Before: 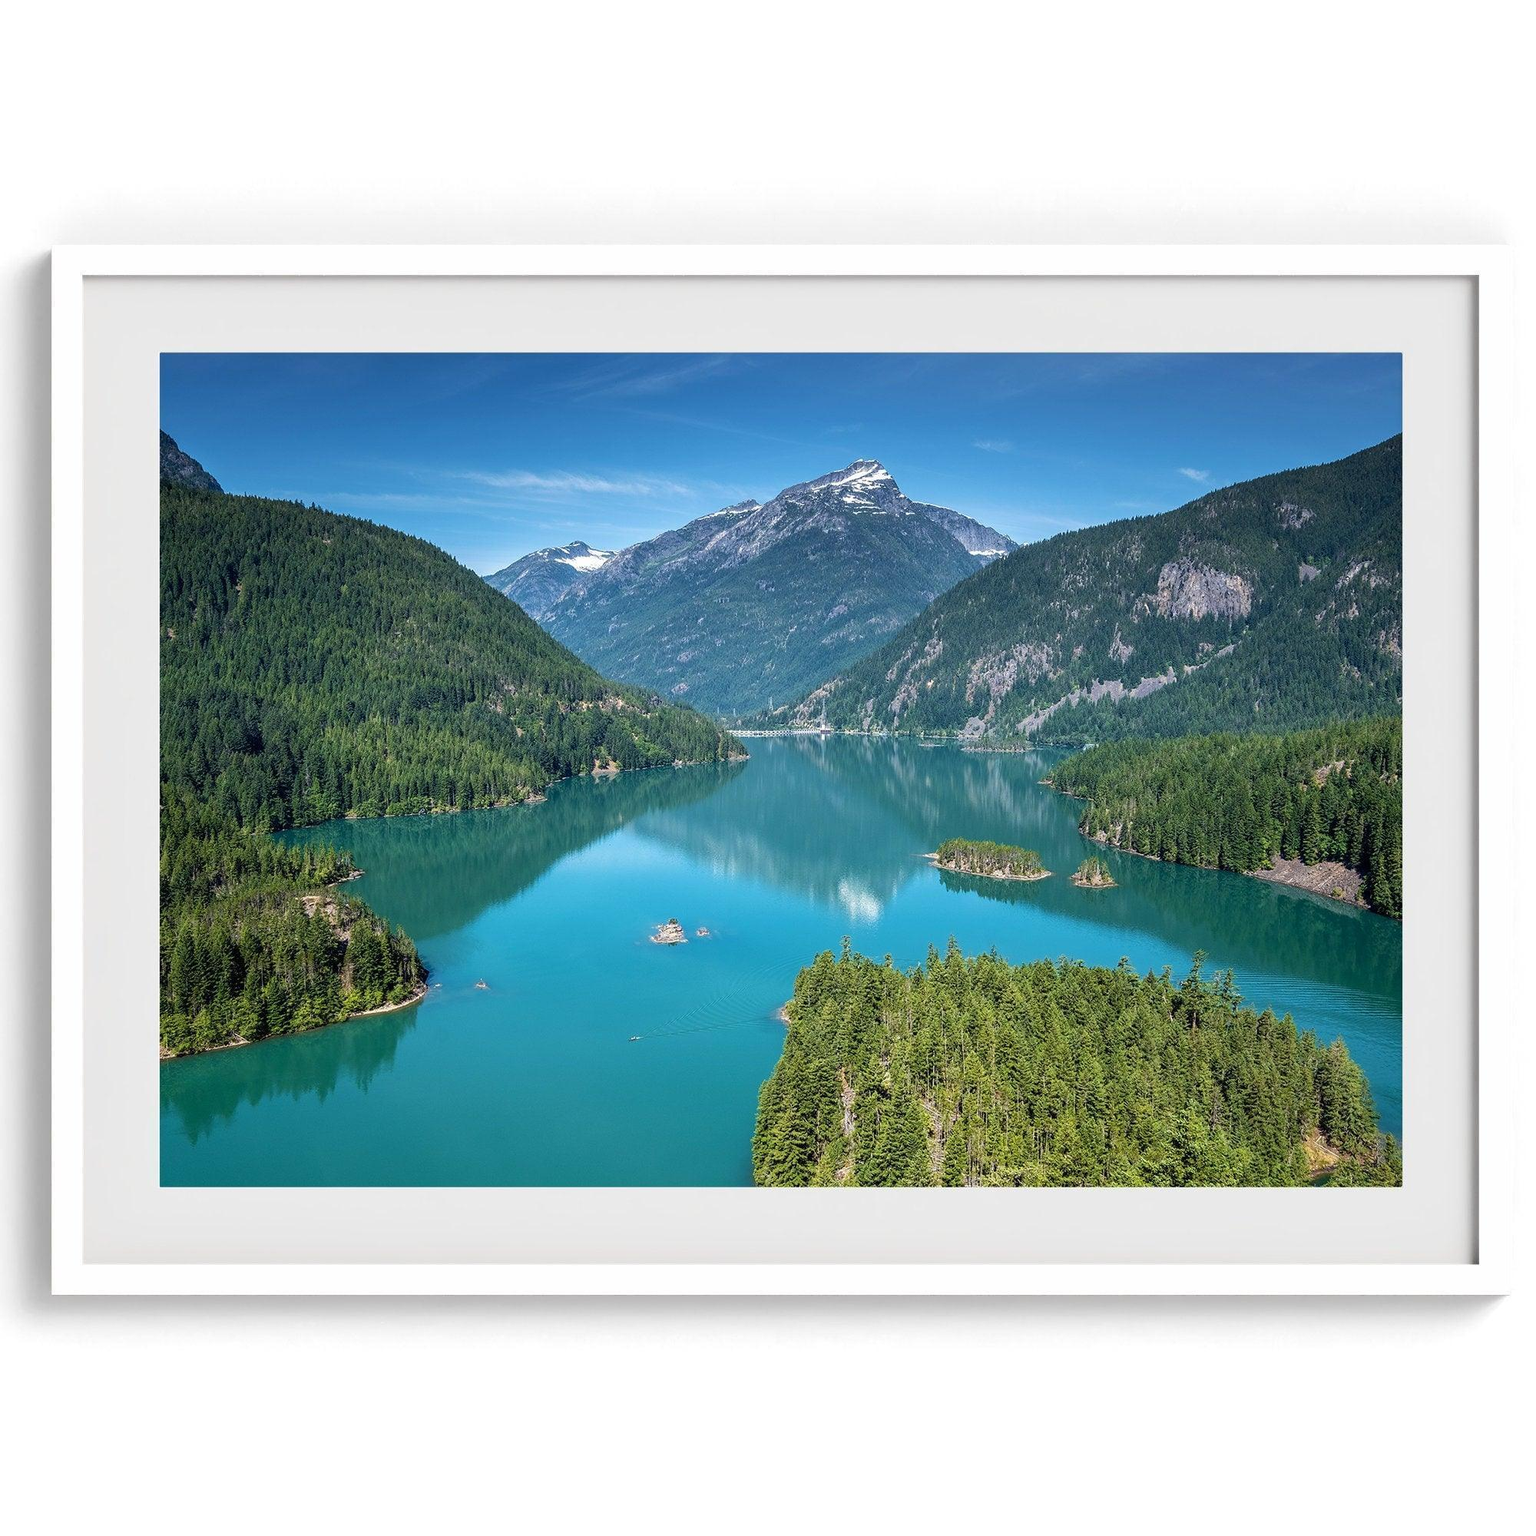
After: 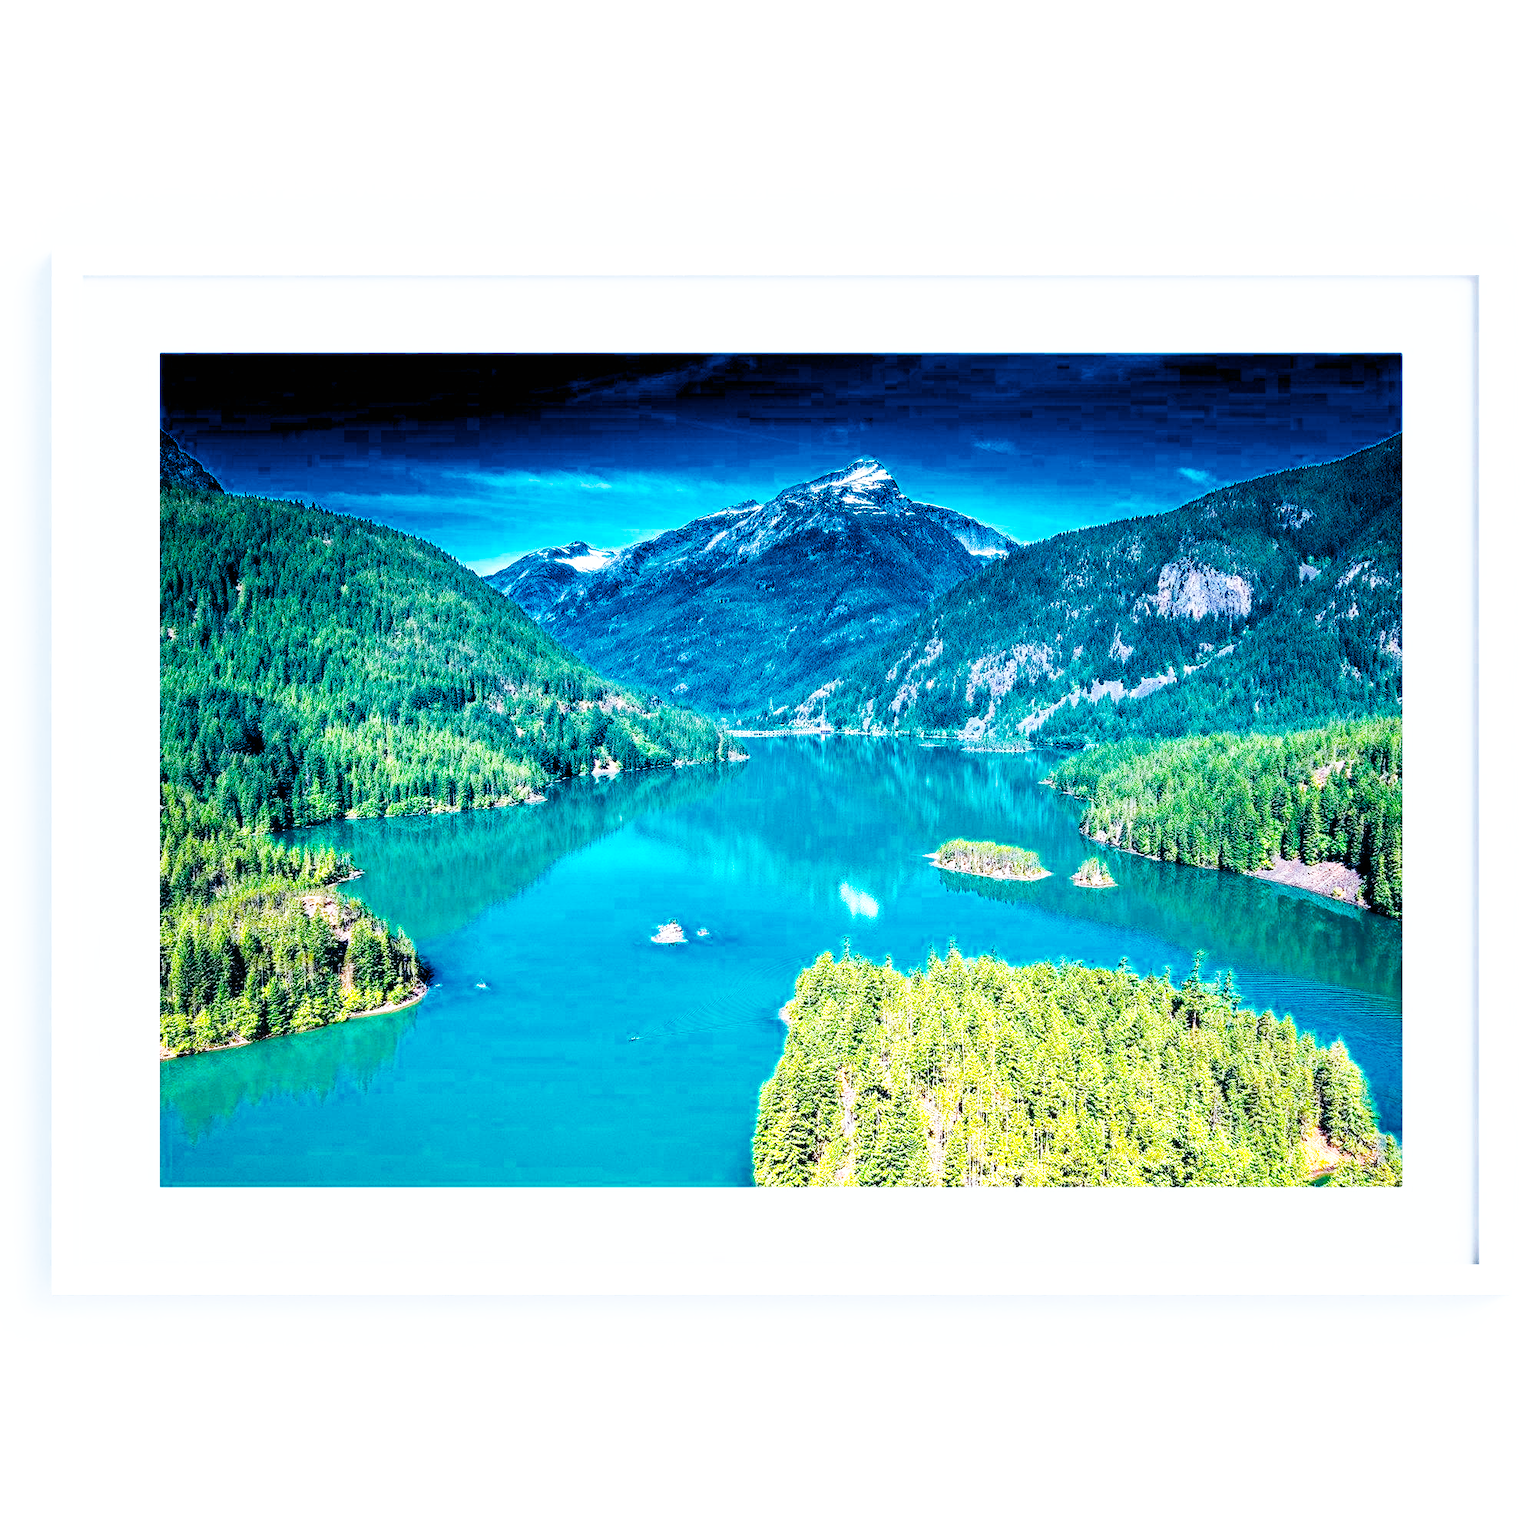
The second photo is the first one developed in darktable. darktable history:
color calibration: output R [1.422, -0.35, -0.252, 0], output G [-0.238, 1.259, -0.084, 0], output B [-0.081, -0.196, 1.58, 0], output brightness [0.49, 0.671, -0.57, 0], illuminant same as pipeline (D50), adaptation none (bypass), saturation algorithm version 1 (2020)
base curve: curves: ch0 [(0, 0) (0.007, 0.004) (0.027, 0.03) (0.046, 0.07) (0.207, 0.54) (0.442, 0.872) (0.673, 0.972) (1, 1)], preserve colors none
